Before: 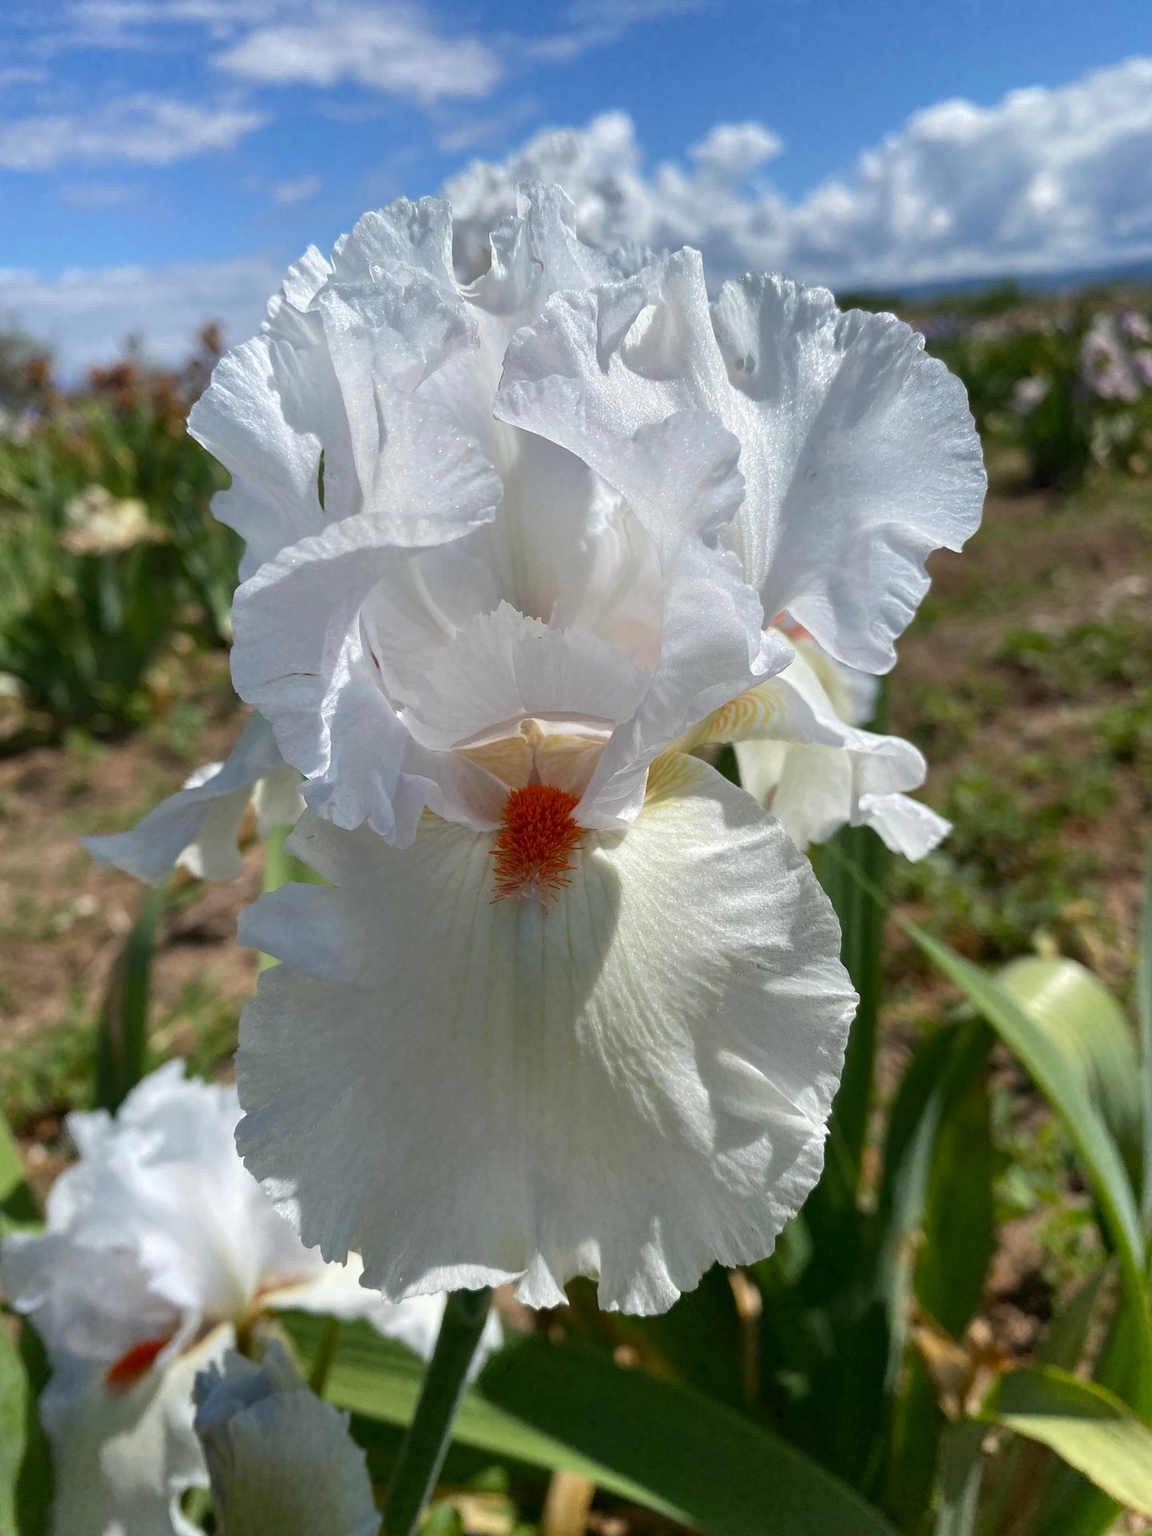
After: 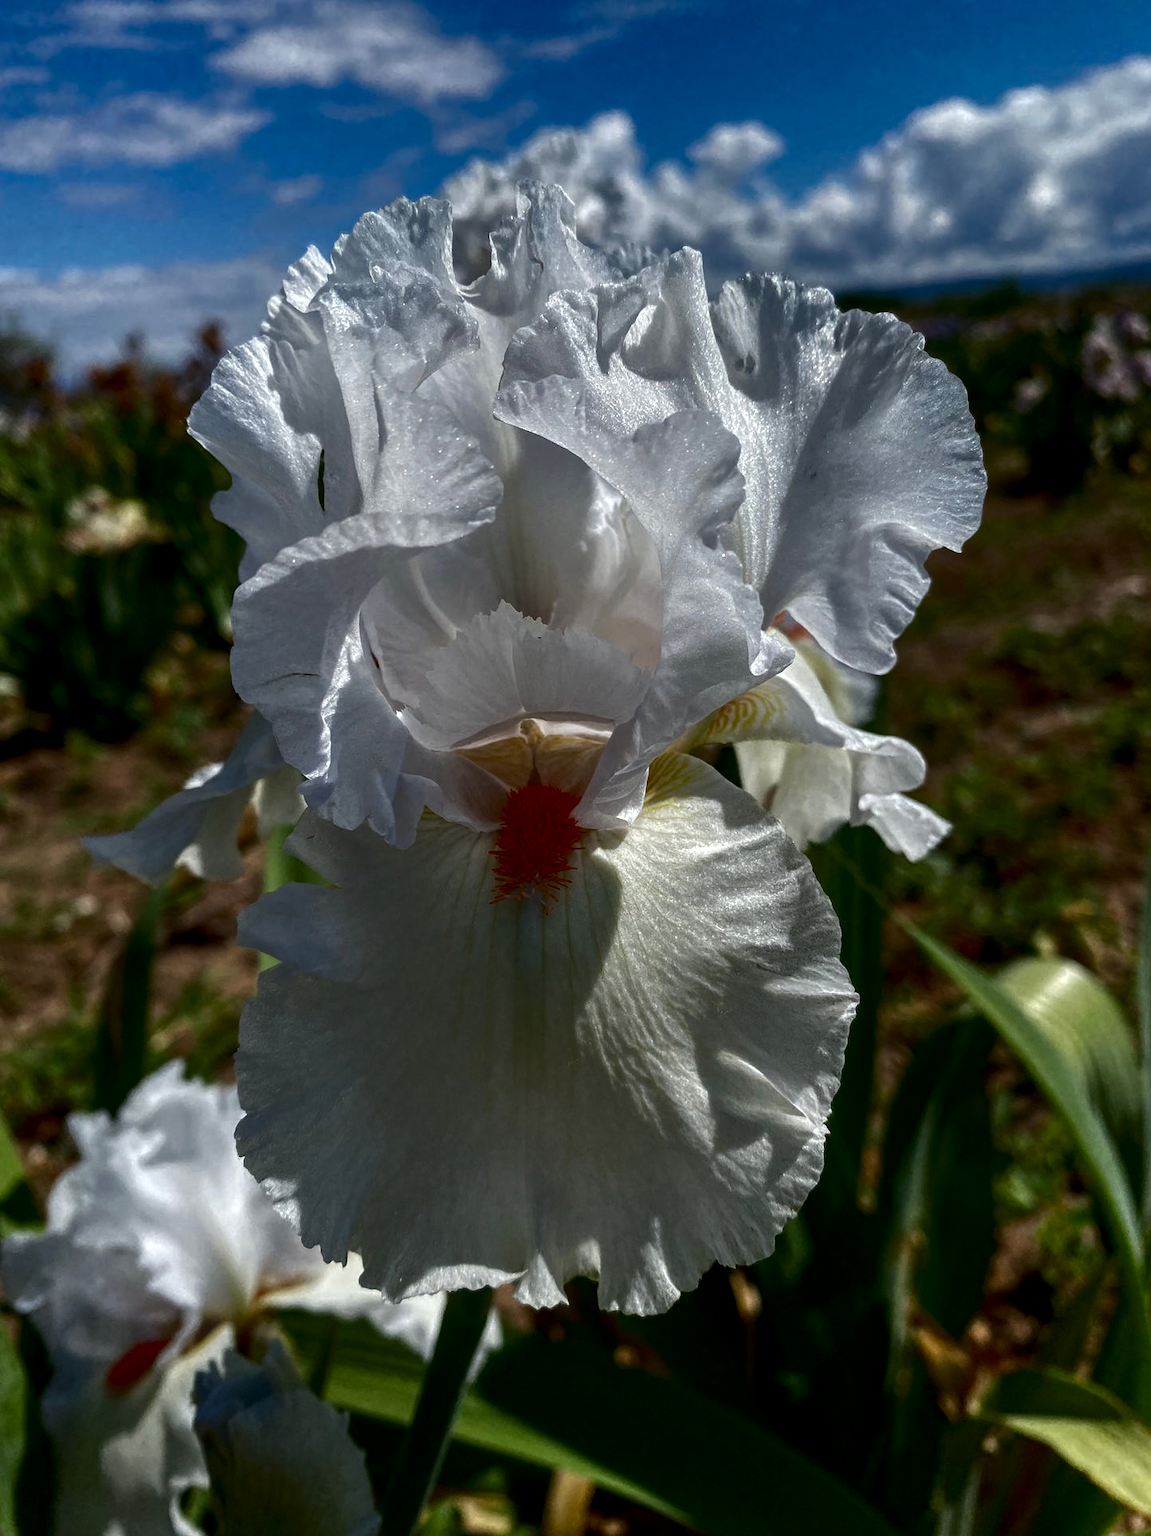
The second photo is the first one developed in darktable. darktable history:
contrast brightness saturation: brightness -0.52
local contrast: on, module defaults
